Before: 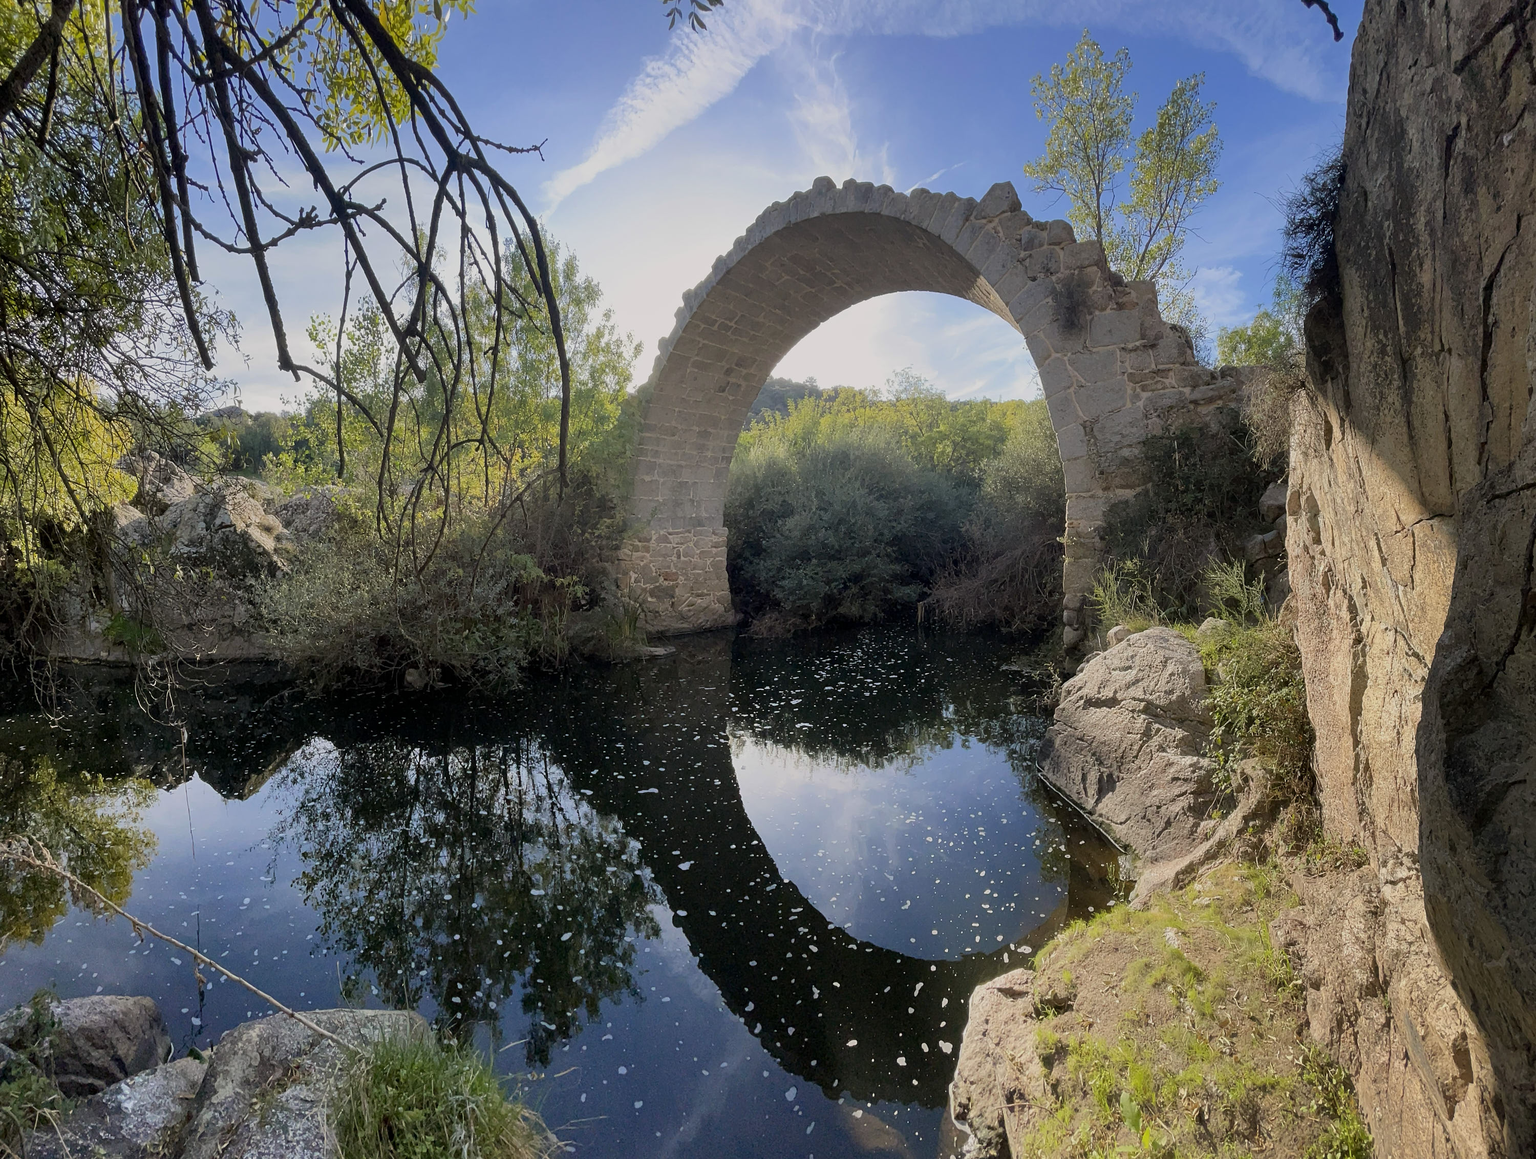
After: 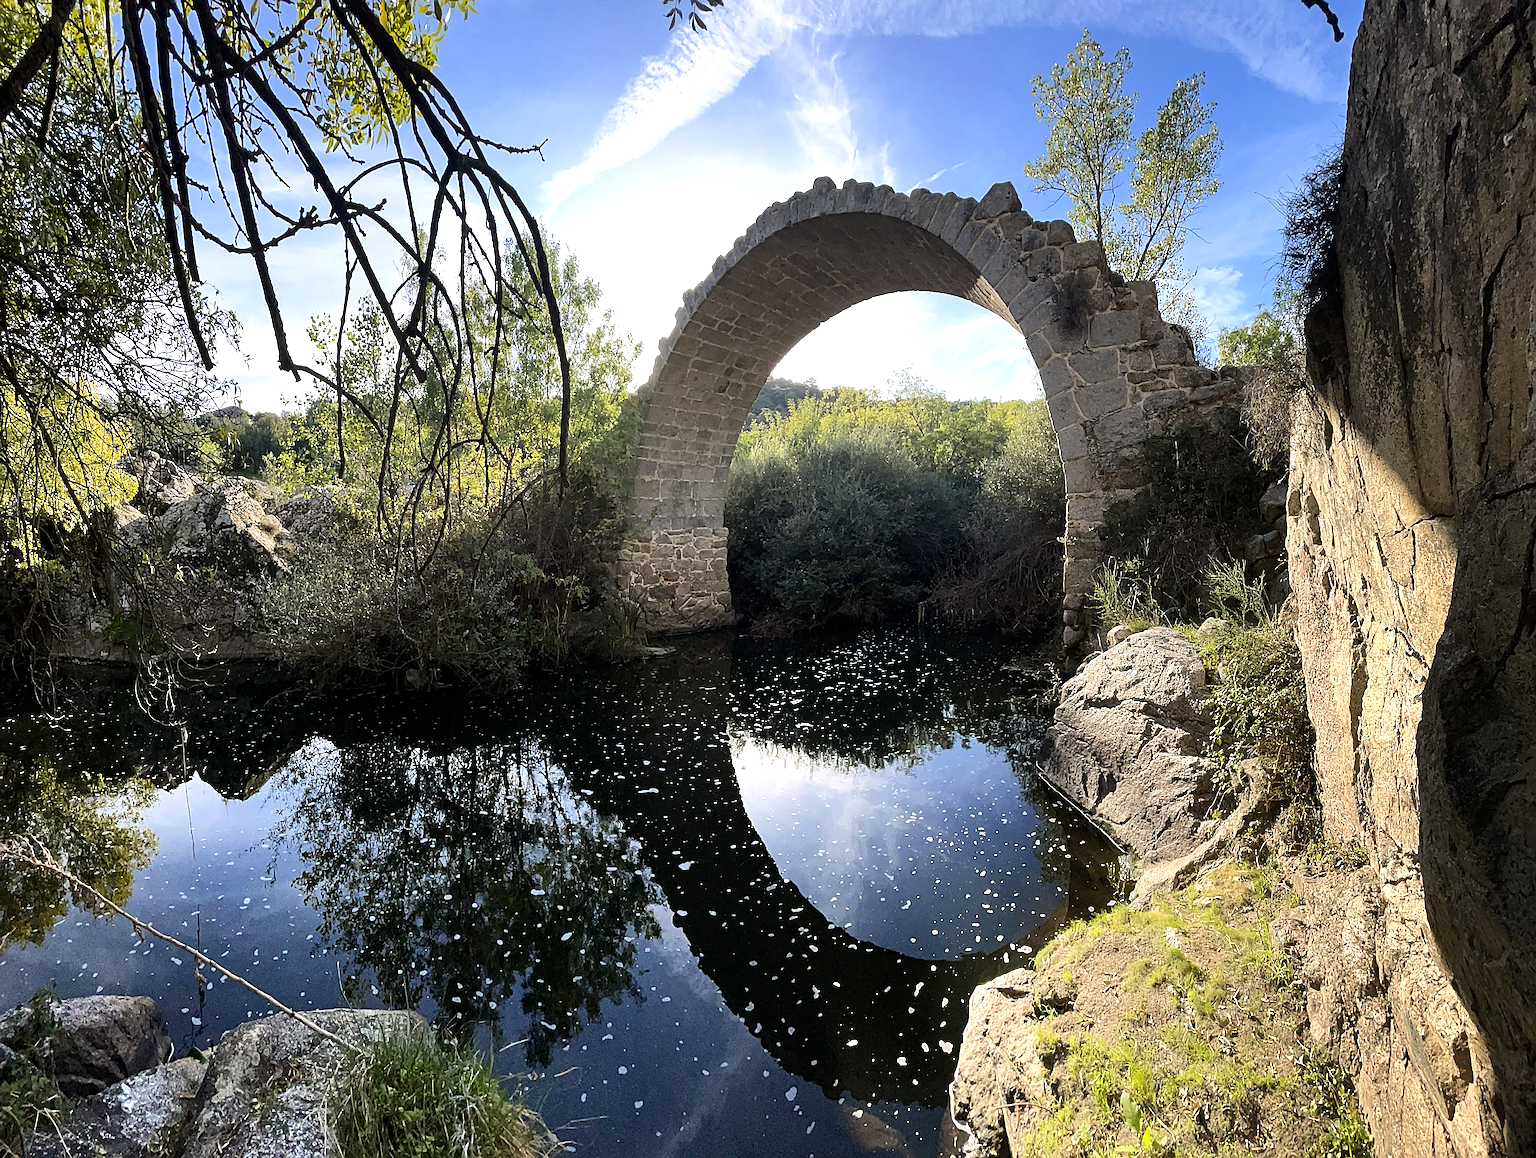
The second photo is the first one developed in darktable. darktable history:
tone equalizer: -8 EV -1.08 EV, -7 EV -1.01 EV, -6 EV -0.867 EV, -5 EV -0.578 EV, -3 EV 0.578 EV, -2 EV 0.867 EV, -1 EV 1.01 EV, +0 EV 1.08 EV, edges refinement/feathering 500, mask exposure compensation -1.57 EV, preserve details no
sharpen: on, module defaults
haze removal: compatibility mode true, adaptive false
